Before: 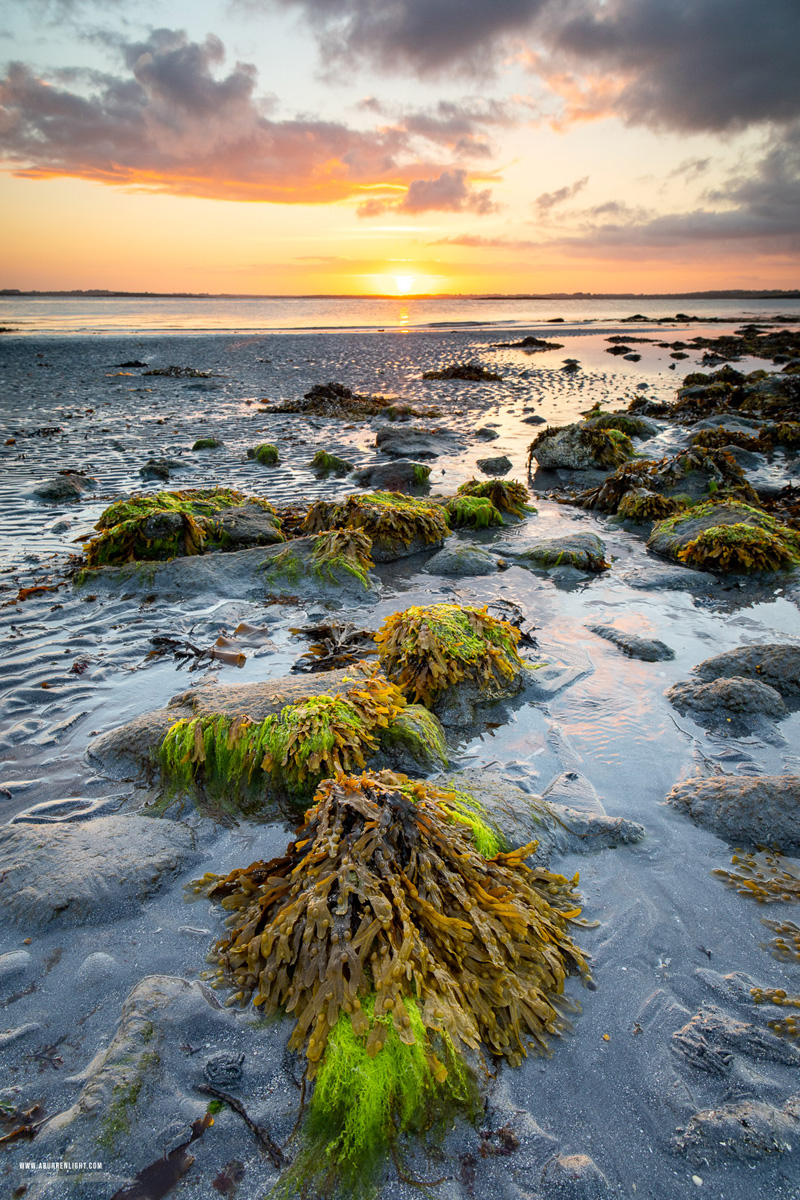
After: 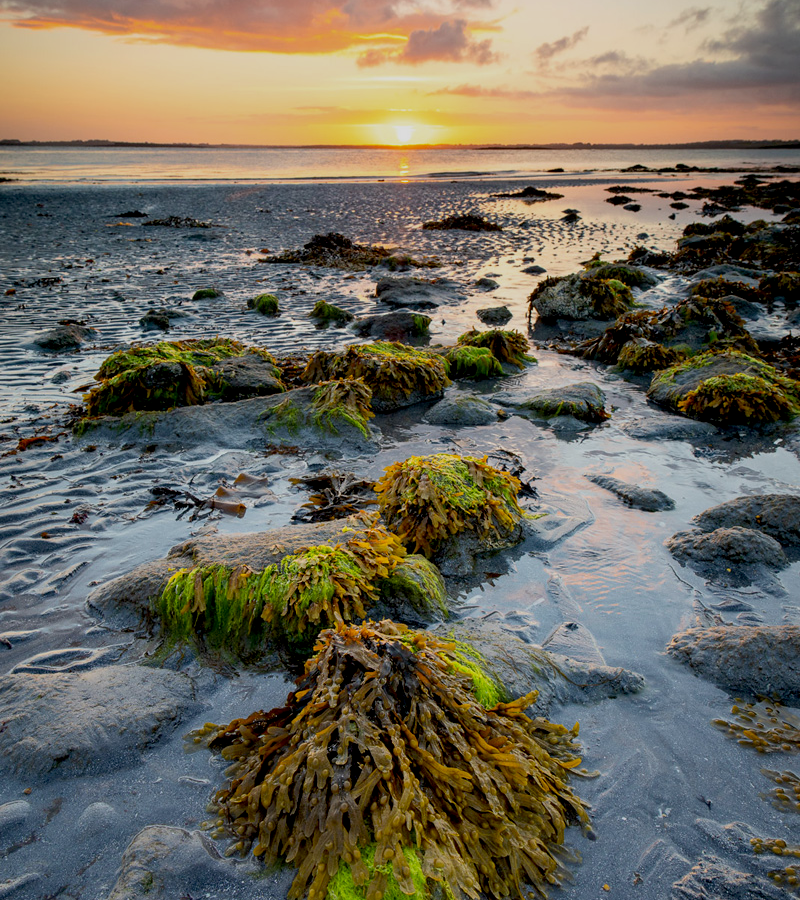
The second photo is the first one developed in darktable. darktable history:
crop and rotate: top 12.5%, bottom 12.5%
exposure: black level correction 0.011, exposure -0.478 EV, compensate highlight preservation false
